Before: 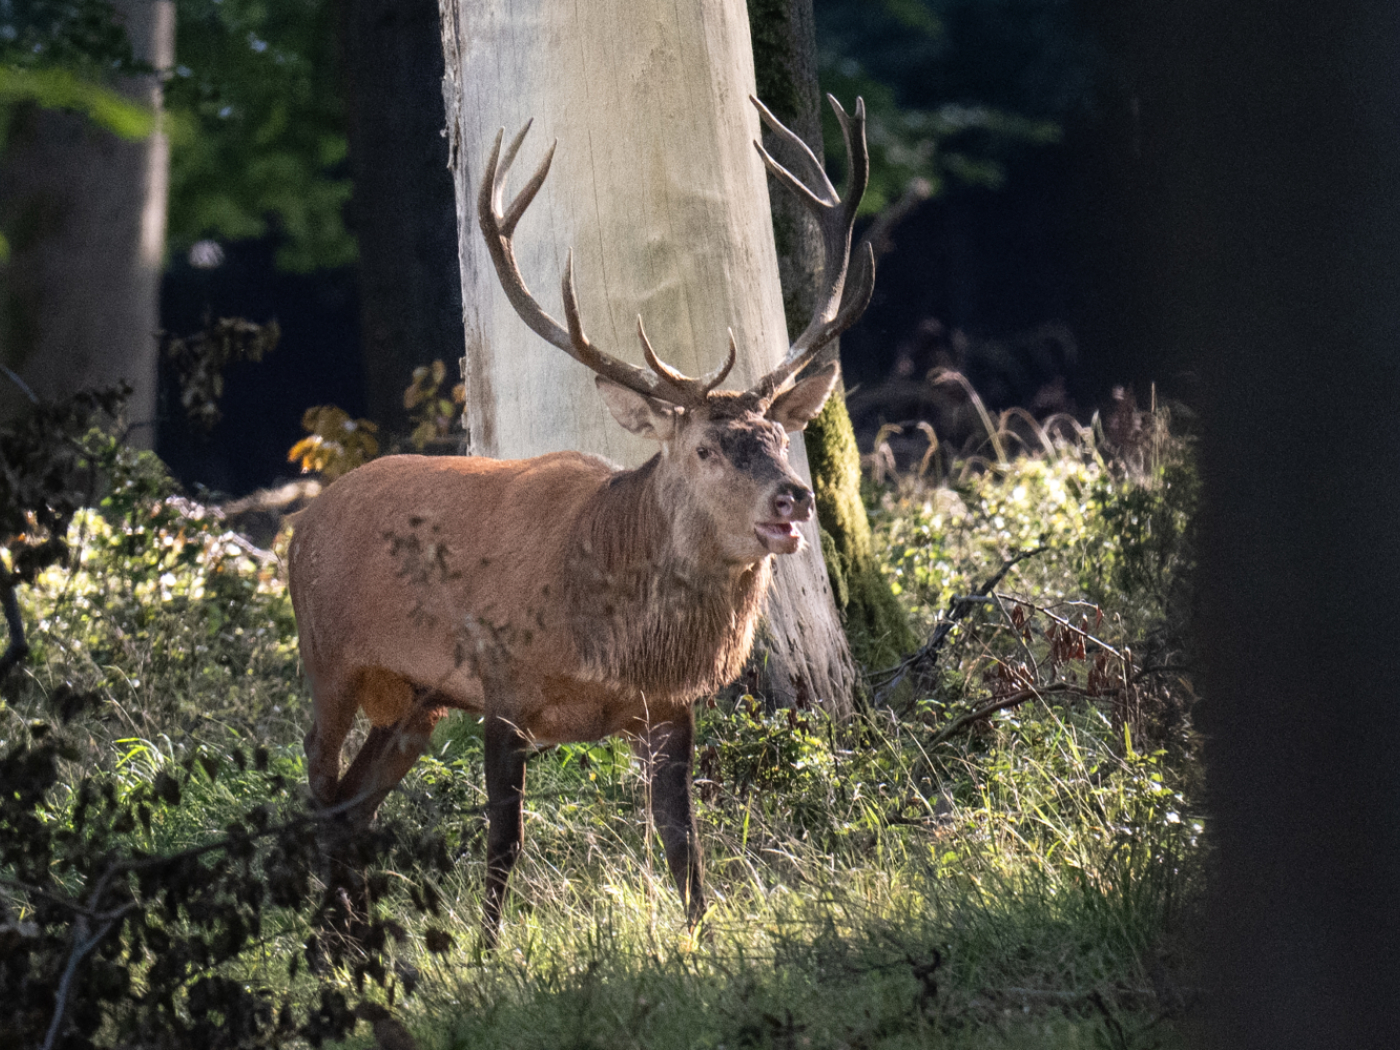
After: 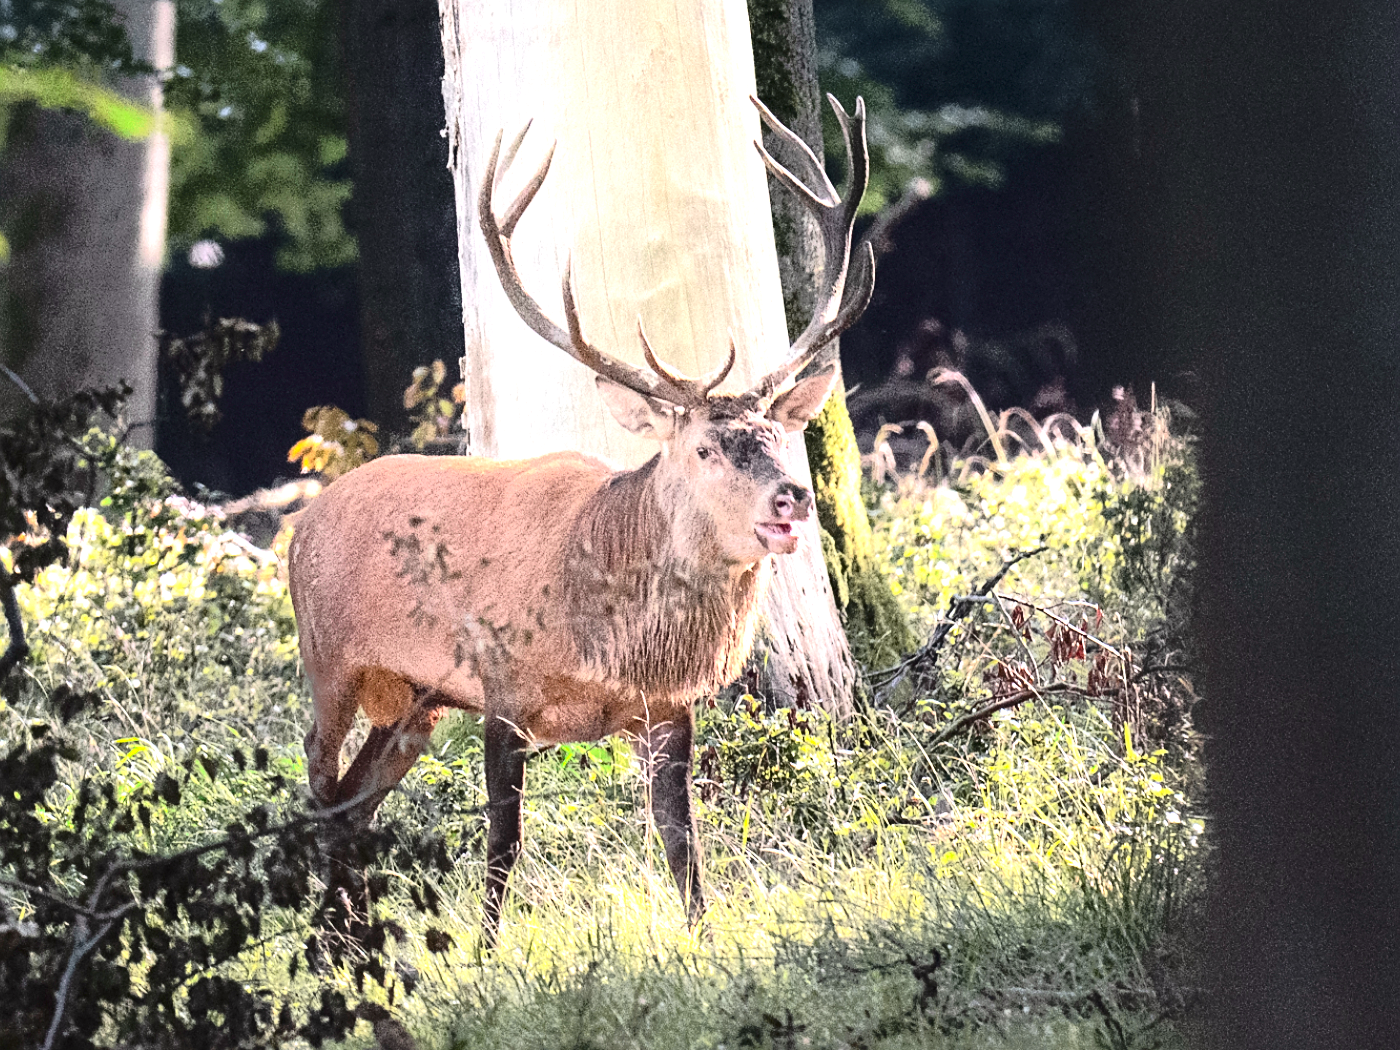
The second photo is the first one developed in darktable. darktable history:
exposure: black level correction 0.001, exposure 1.863 EV, compensate exposure bias true, compensate highlight preservation false
tone curve: curves: ch0 [(0, 0.032) (0.094, 0.08) (0.265, 0.208) (0.41, 0.417) (0.498, 0.496) (0.638, 0.673) (0.819, 0.841) (0.96, 0.899)]; ch1 [(0, 0) (0.161, 0.092) (0.37, 0.302) (0.417, 0.434) (0.495, 0.498) (0.576, 0.589) (0.725, 0.765) (1, 1)]; ch2 [(0, 0) (0.352, 0.403) (0.45, 0.469) (0.521, 0.515) (0.59, 0.579) (1, 1)], color space Lab, independent channels, preserve colors none
sharpen: on, module defaults
